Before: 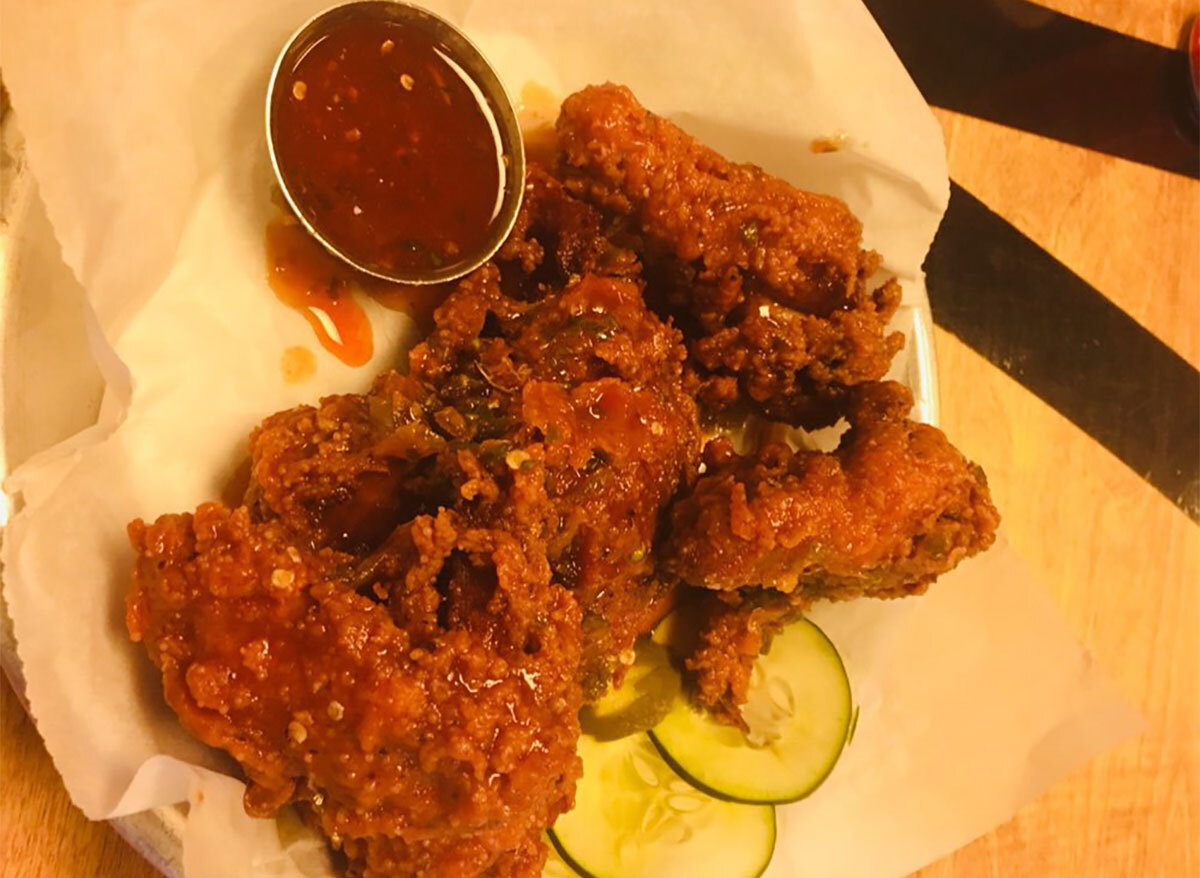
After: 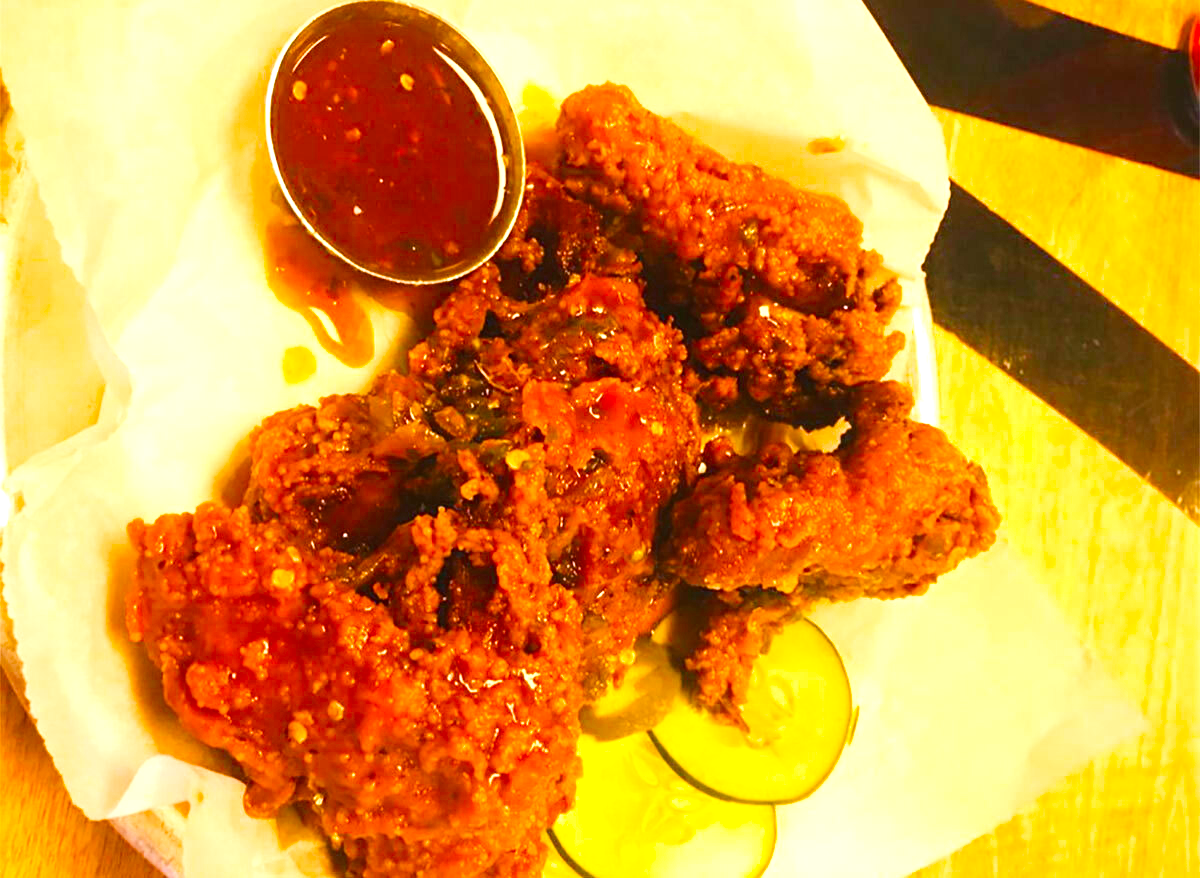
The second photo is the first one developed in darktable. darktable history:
exposure: black level correction 0, exposure 1.279 EV, compensate highlight preservation false
tone curve: curves: ch0 [(0, 0) (0.004, 0.001) (0.133, 0.112) (0.325, 0.362) (0.832, 0.893) (1, 1)], preserve colors none
color balance rgb: power › luminance -7.629%, power › chroma 2.281%, power › hue 218.92°, perceptual saturation grading › global saturation 14.684%, global vibrance 16.697%, saturation formula JzAzBz (2021)
